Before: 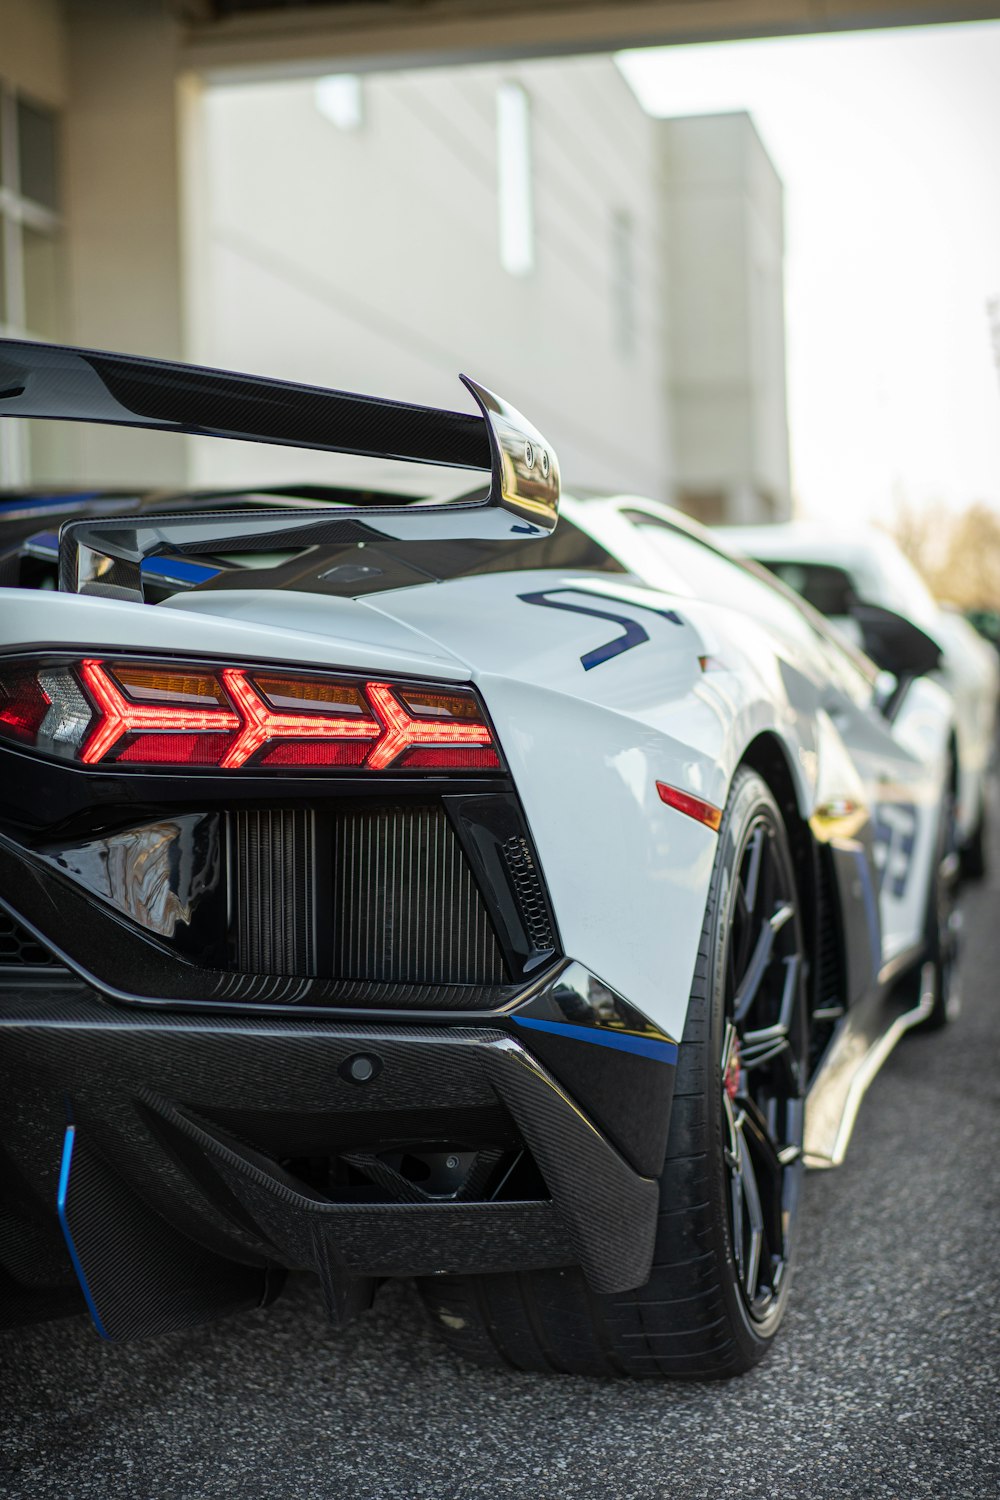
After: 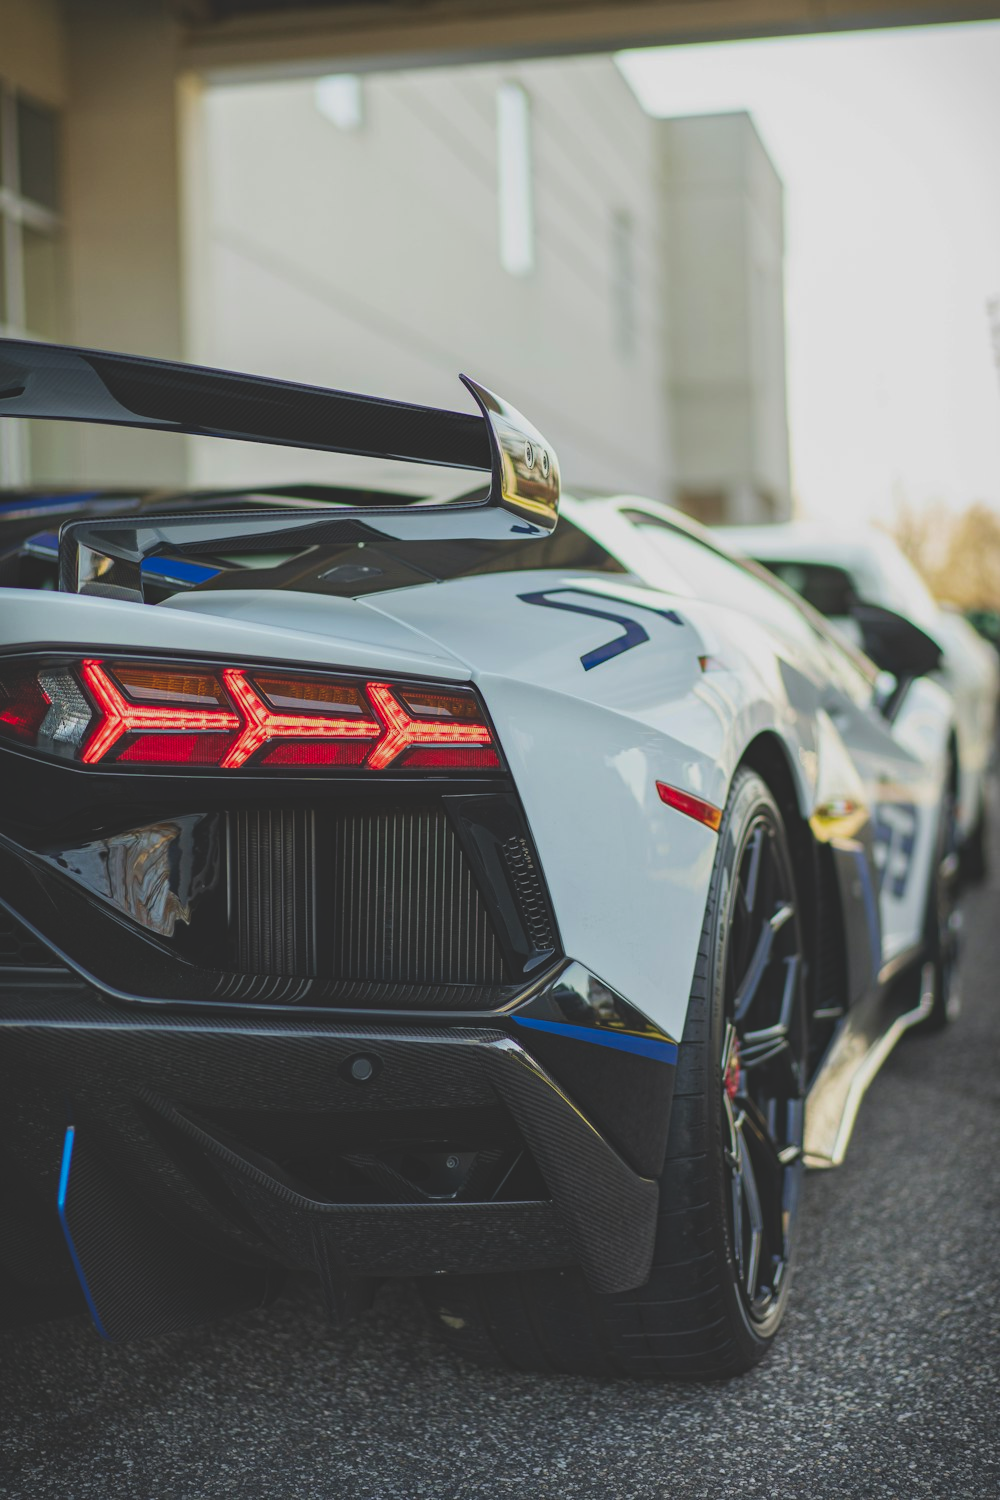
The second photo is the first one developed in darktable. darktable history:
exposure: black level correction -0.035, exposure -0.495 EV, compensate highlight preservation false
haze removal: adaptive false
contrast brightness saturation: contrast 0.091, saturation 0.268
